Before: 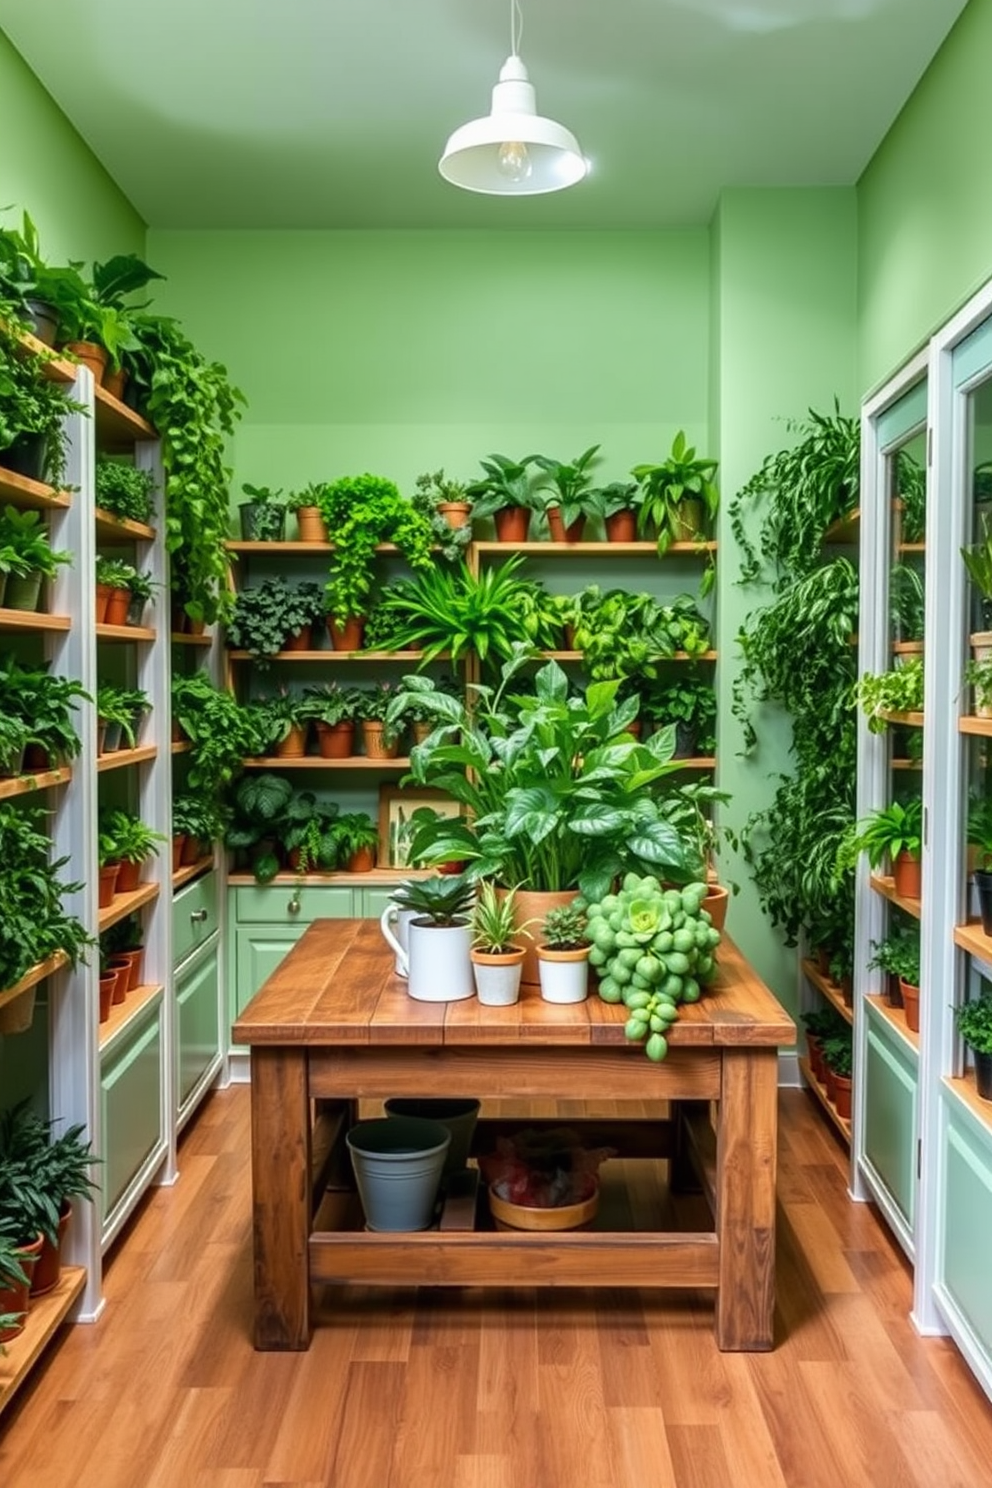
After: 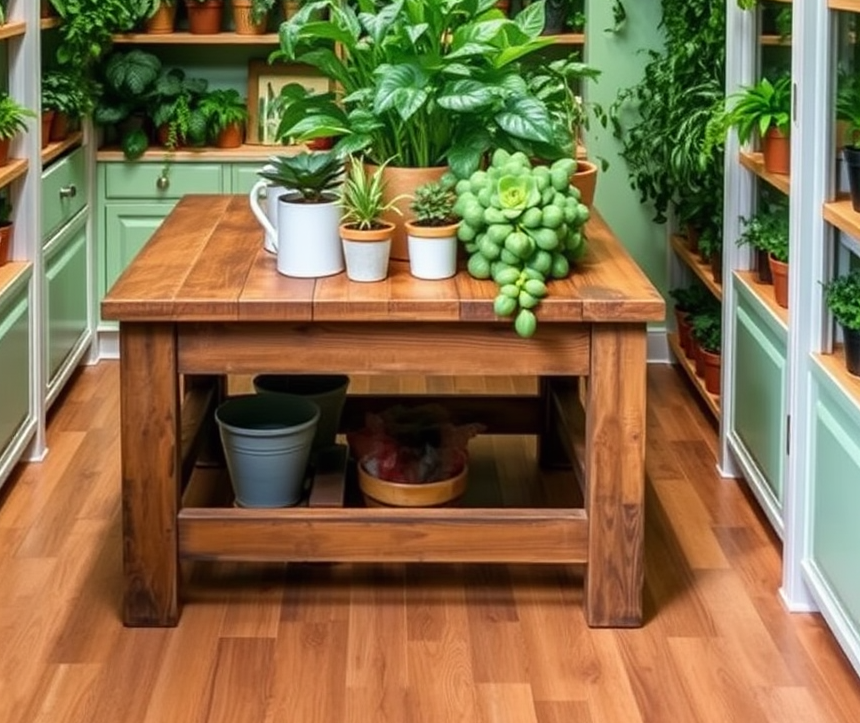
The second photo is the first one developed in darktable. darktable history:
crop and rotate: left 13.239%, top 48.658%, bottom 2.748%
